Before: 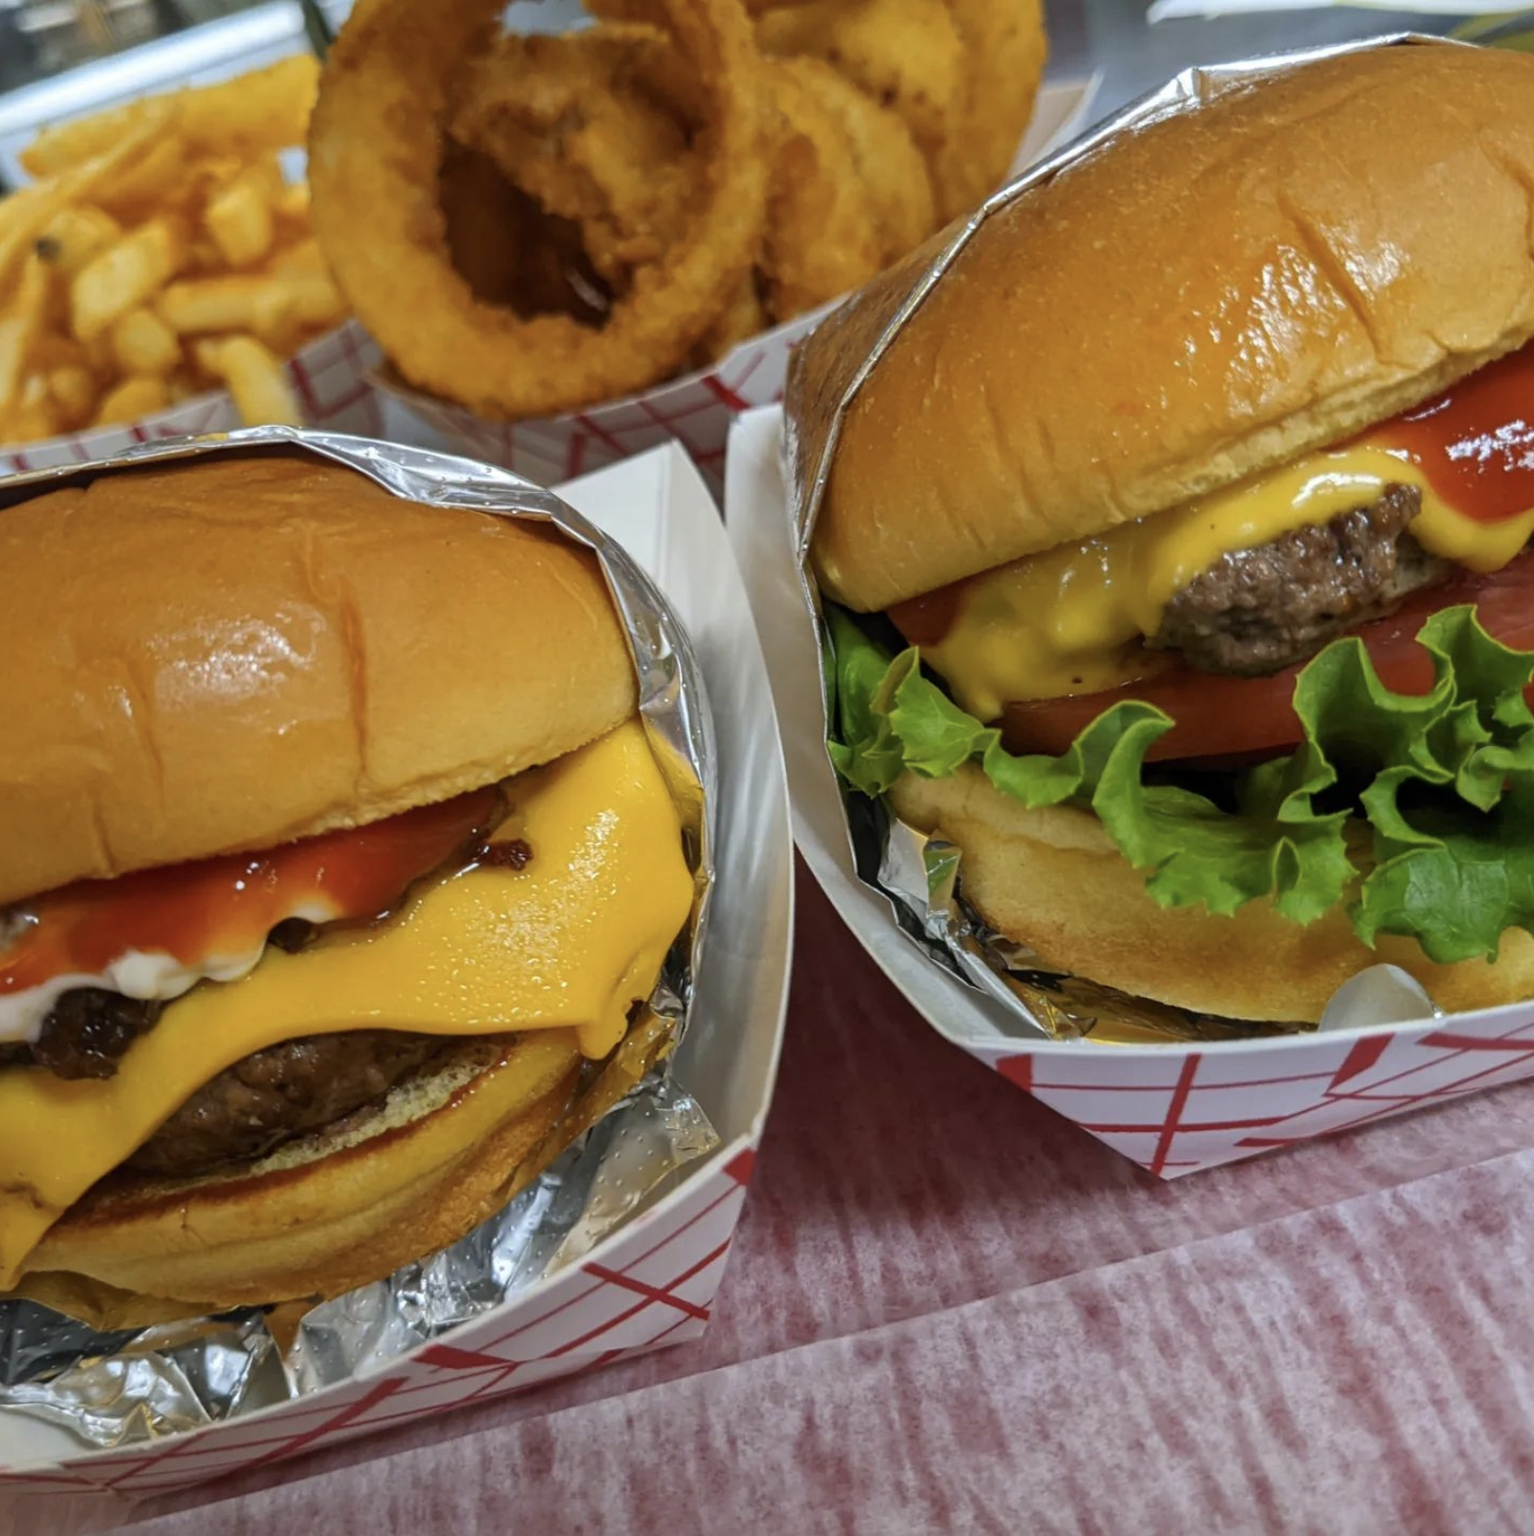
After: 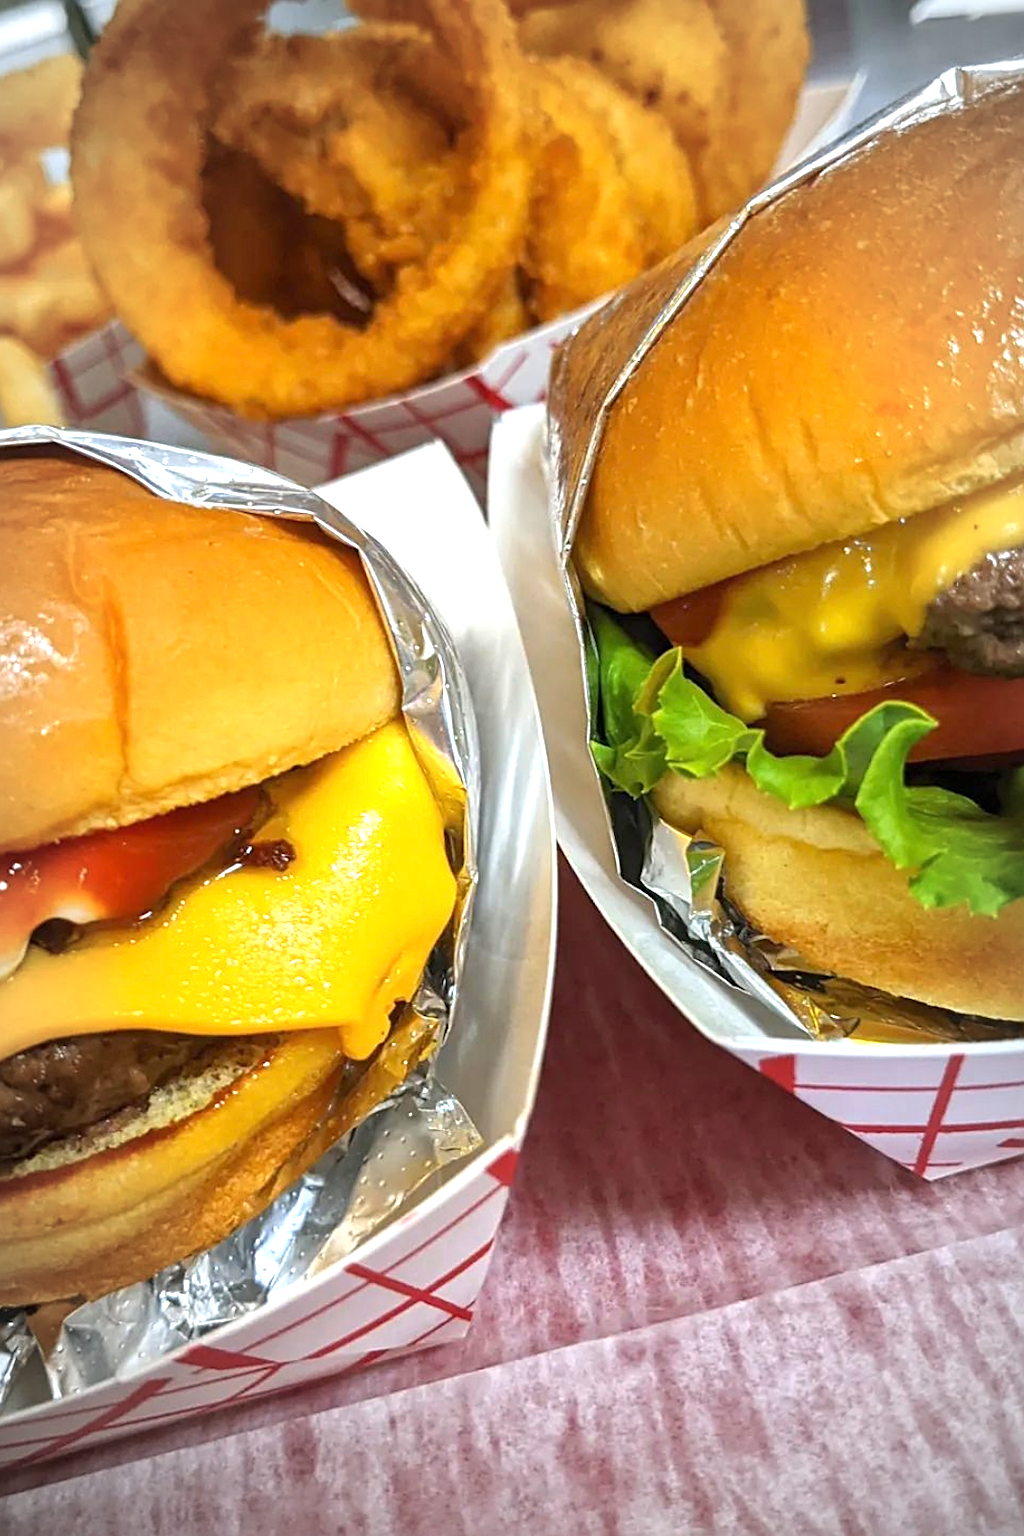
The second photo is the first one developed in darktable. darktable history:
sharpen: on, module defaults
exposure: black level correction 0, exposure 1.101 EV, compensate highlight preservation false
crop and rotate: left 15.511%, right 17.759%
vignetting: fall-off radius 60.16%, automatic ratio true
